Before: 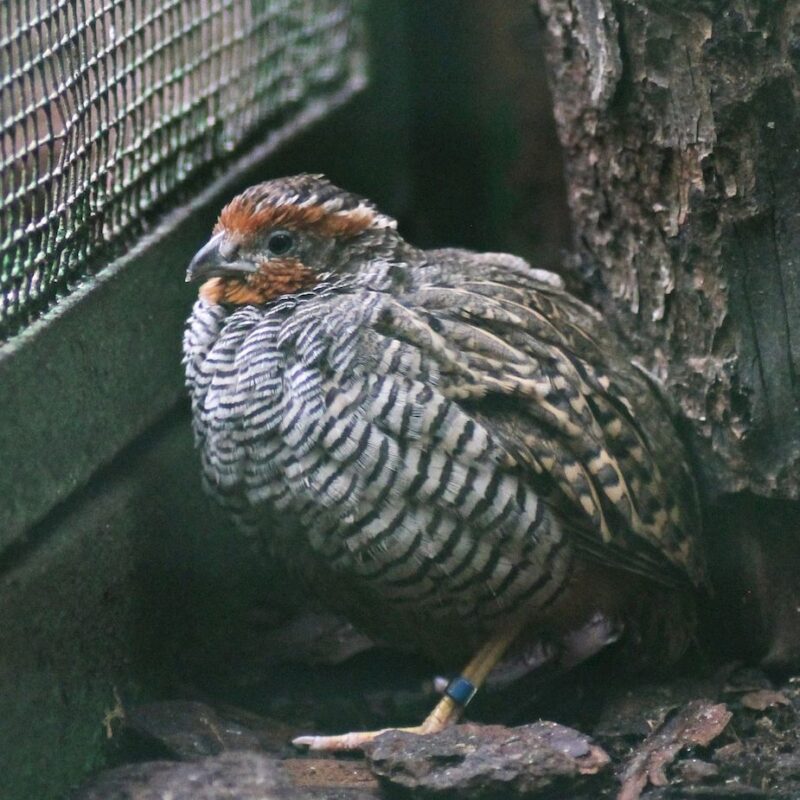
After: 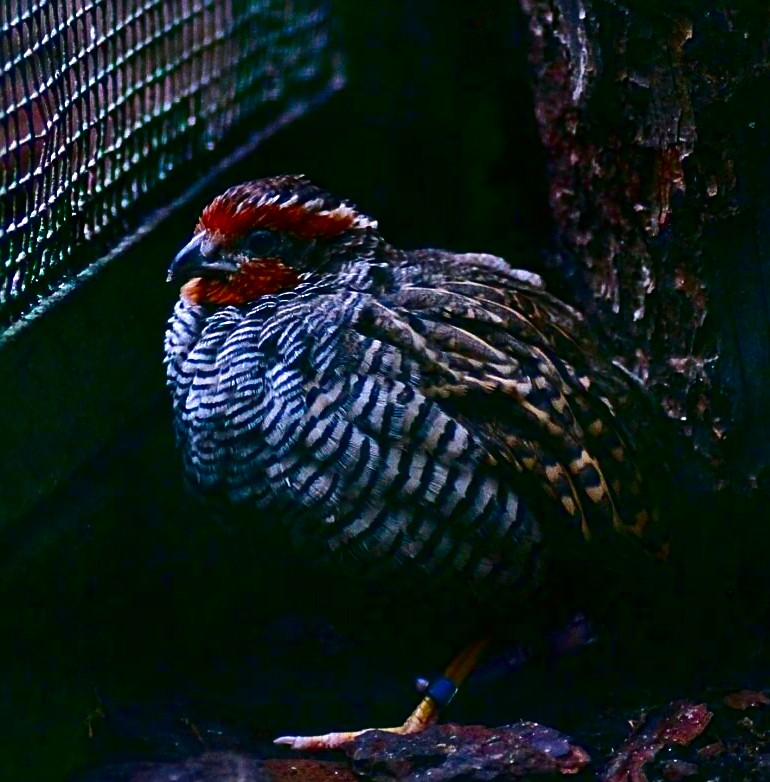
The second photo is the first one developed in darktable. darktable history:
crop and rotate: left 2.536%, right 1.107%, bottom 2.246%
color correction: saturation 1.11
shadows and highlights: shadows 30.86, highlights 0, soften with gaussian
sharpen: on, module defaults
color calibration: illuminant as shot in camera, x 0.358, y 0.373, temperature 4628.91 K
contrast brightness saturation: brightness -1, saturation 1
